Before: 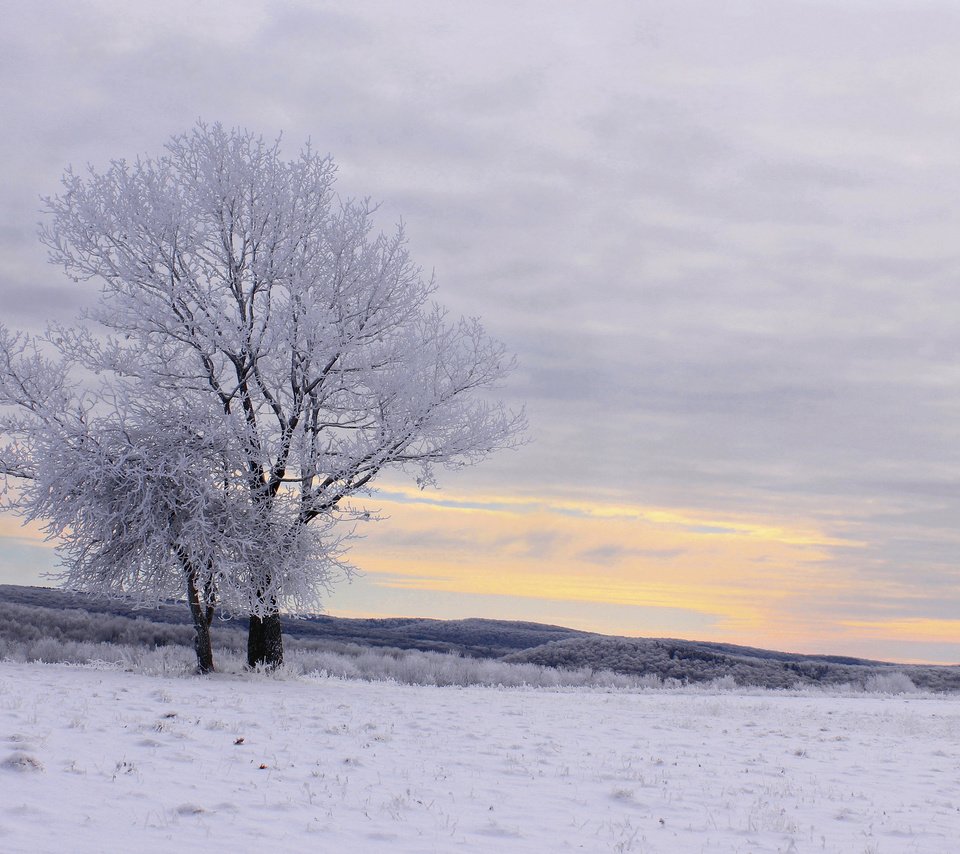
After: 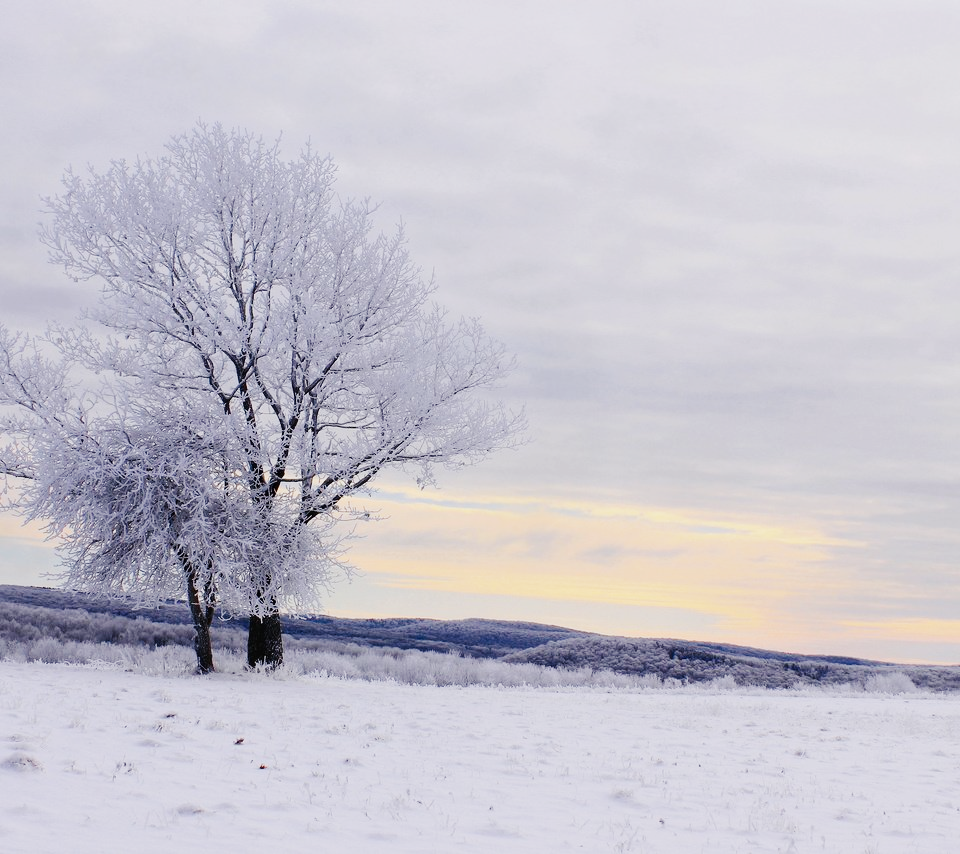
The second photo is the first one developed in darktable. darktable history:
tone curve: curves: ch0 [(0, 0) (0.11, 0.081) (0.256, 0.259) (0.398, 0.475) (0.498, 0.611) (0.65, 0.757) (0.835, 0.883) (1, 0.961)]; ch1 [(0, 0) (0.346, 0.307) (0.408, 0.369) (0.453, 0.457) (0.482, 0.479) (0.502, 0.498) (0.521, 0.51) (0.553, 0.554) (0.618, 0.65) (0.693, 0.727) (1, 1)]; ch2 [(0, 0) (0.366, 0.337) (0.434, 0.46) (0.485, 0.494) (0.5, 0.494) (0.511, 0.508) (0.537, 0.55) (0.579, 0.599) (0.621, 0.693) (1, 1)], preserve colors none
